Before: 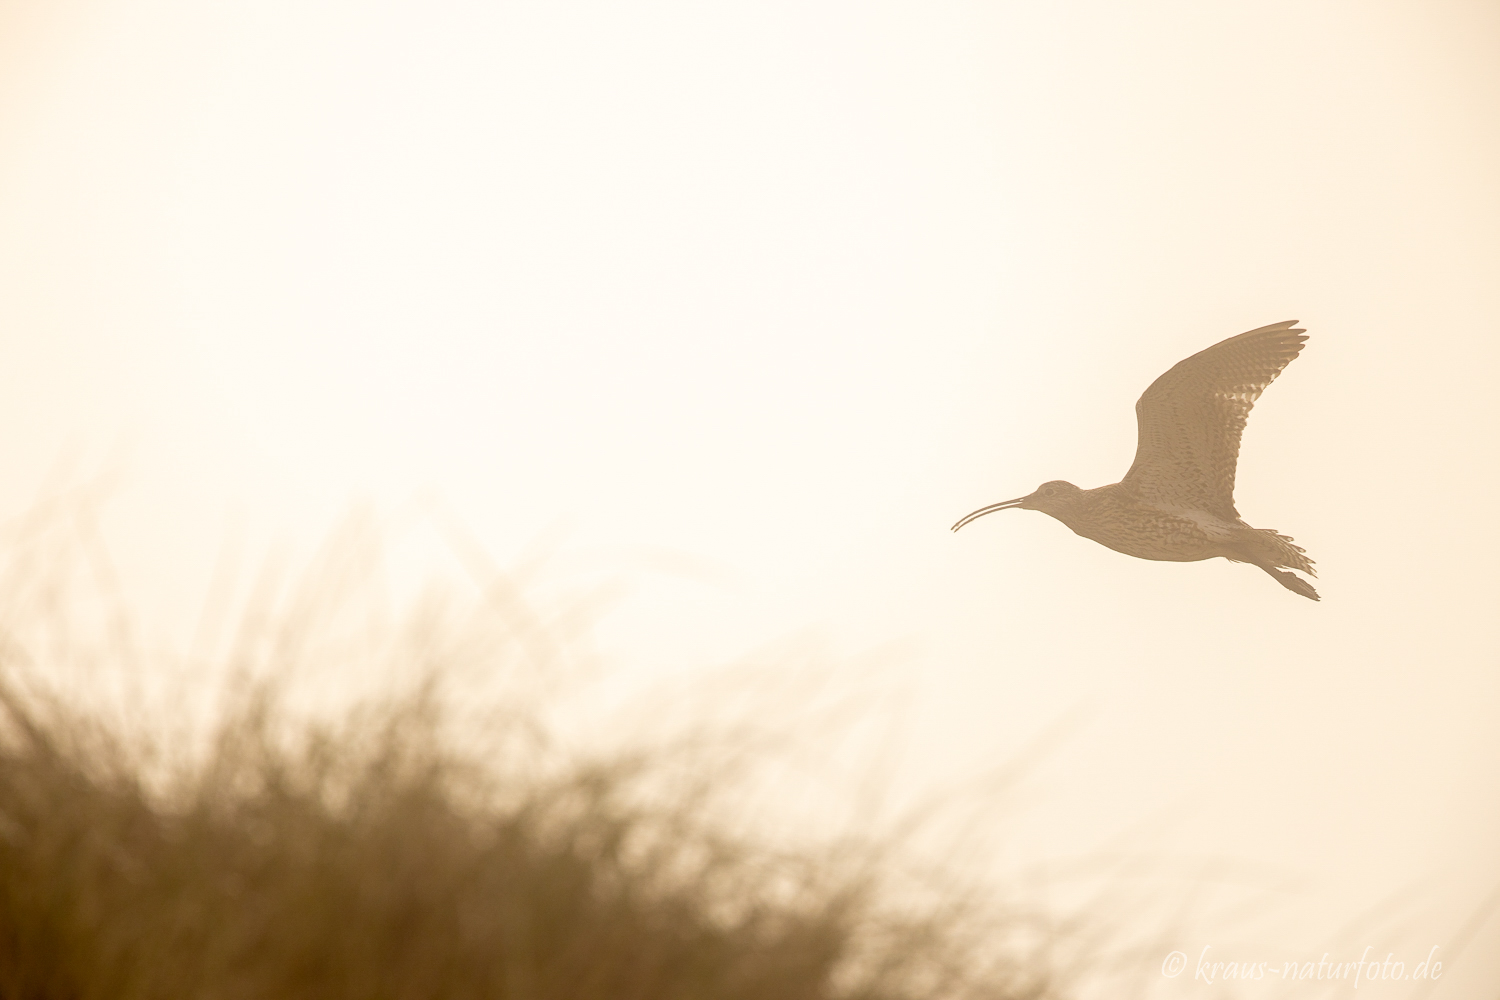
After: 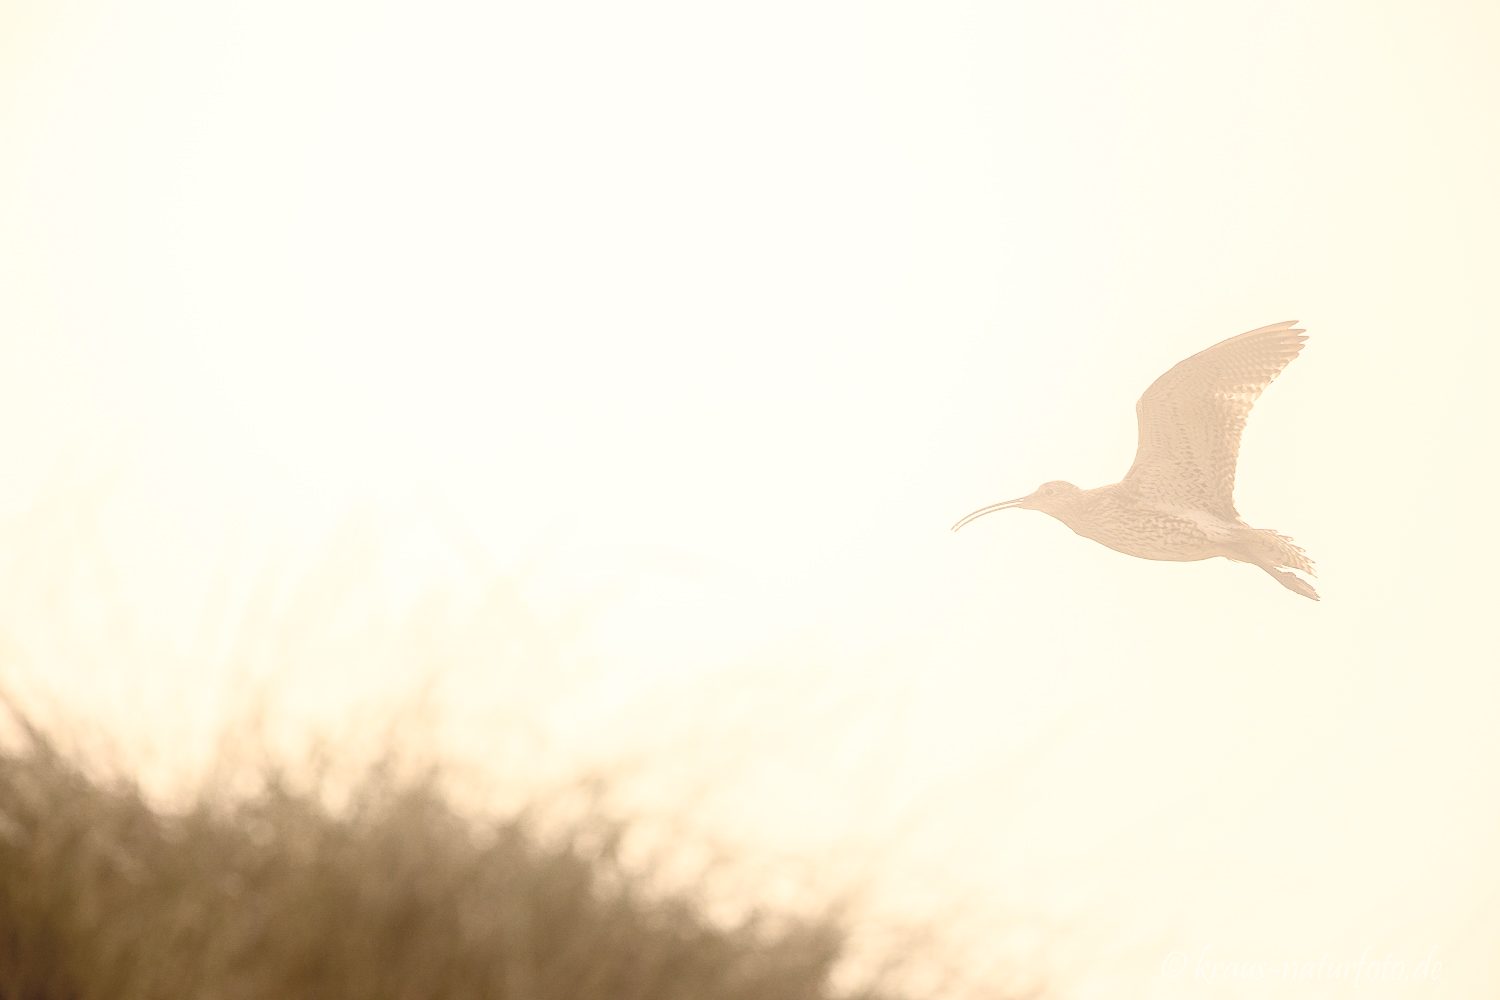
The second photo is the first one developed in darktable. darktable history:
contrast brightness saturation: contrast 0.432, brightness 0.55, saturation -0.182
